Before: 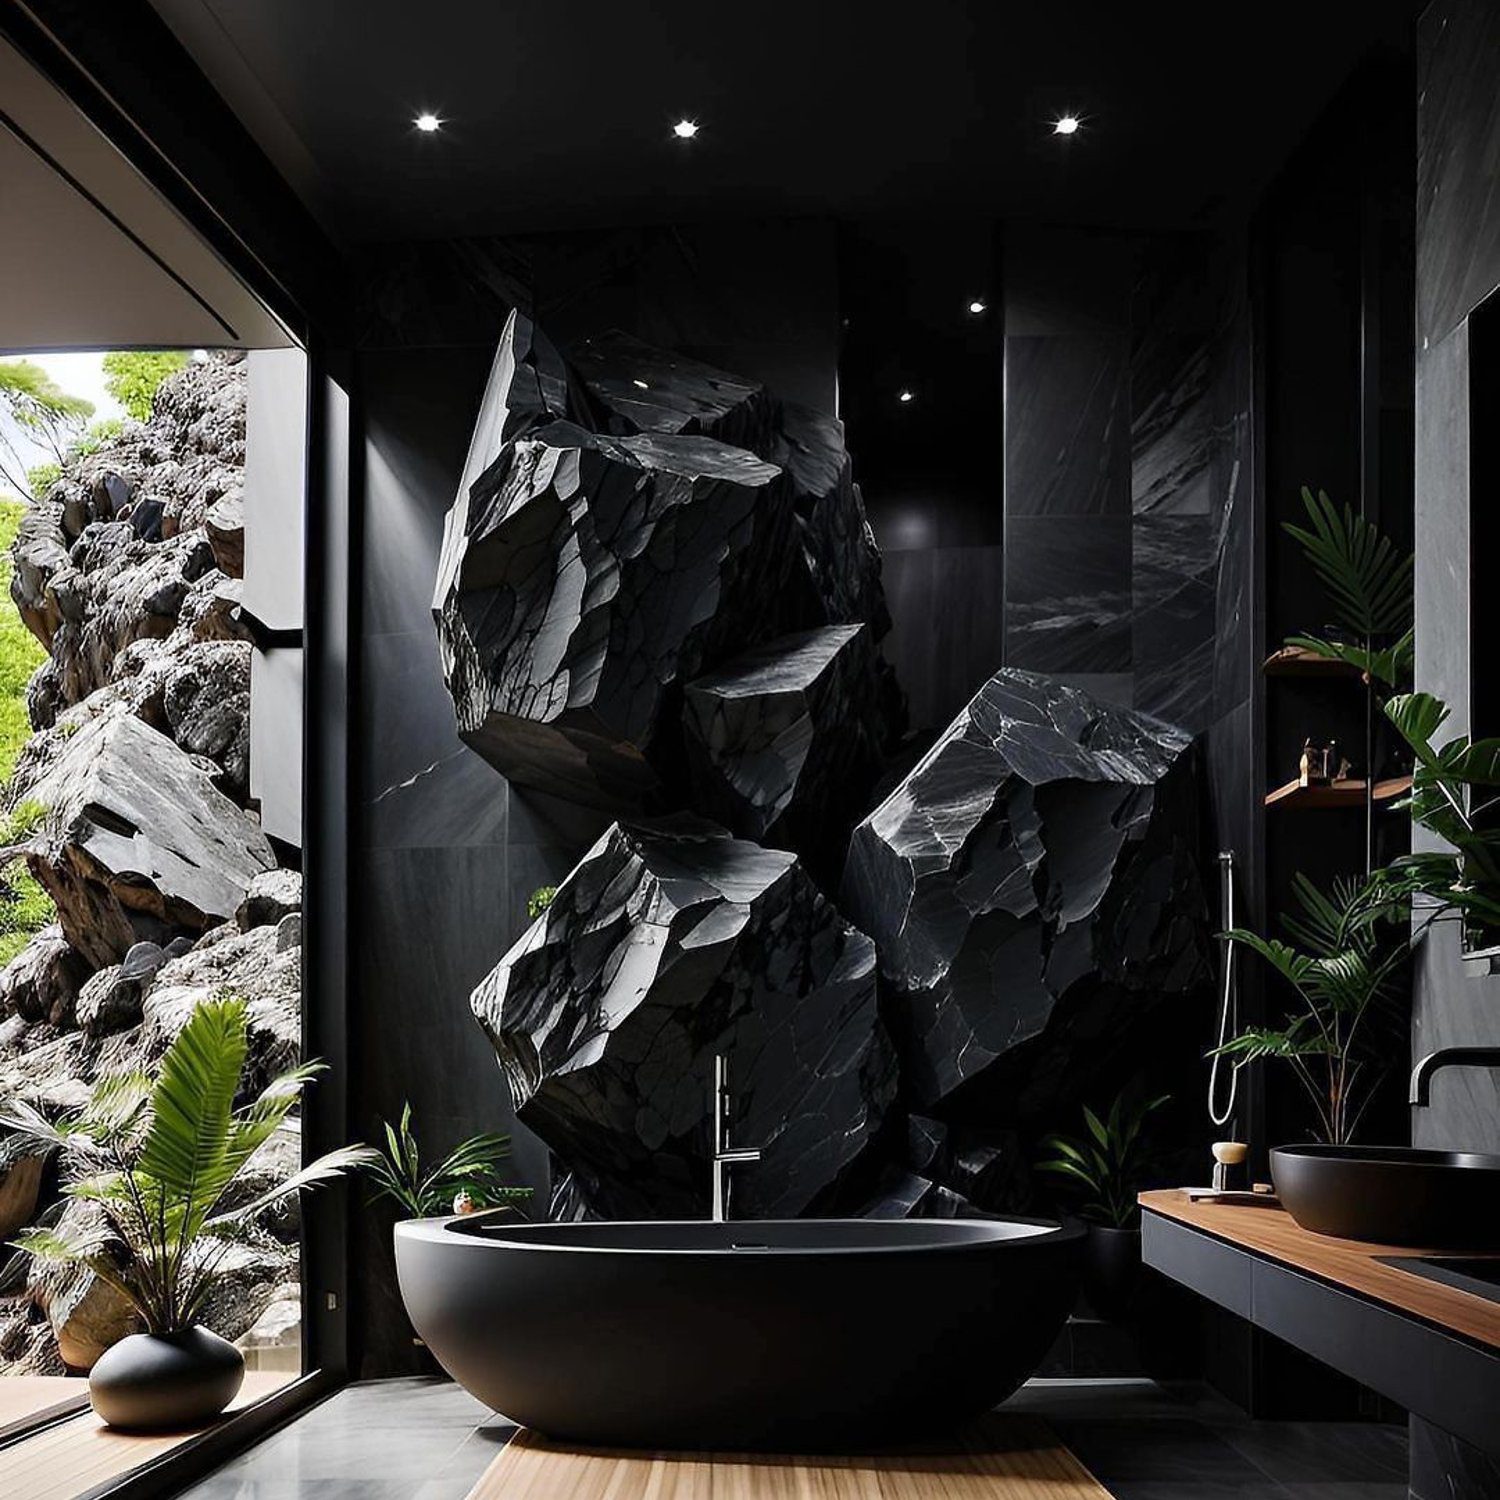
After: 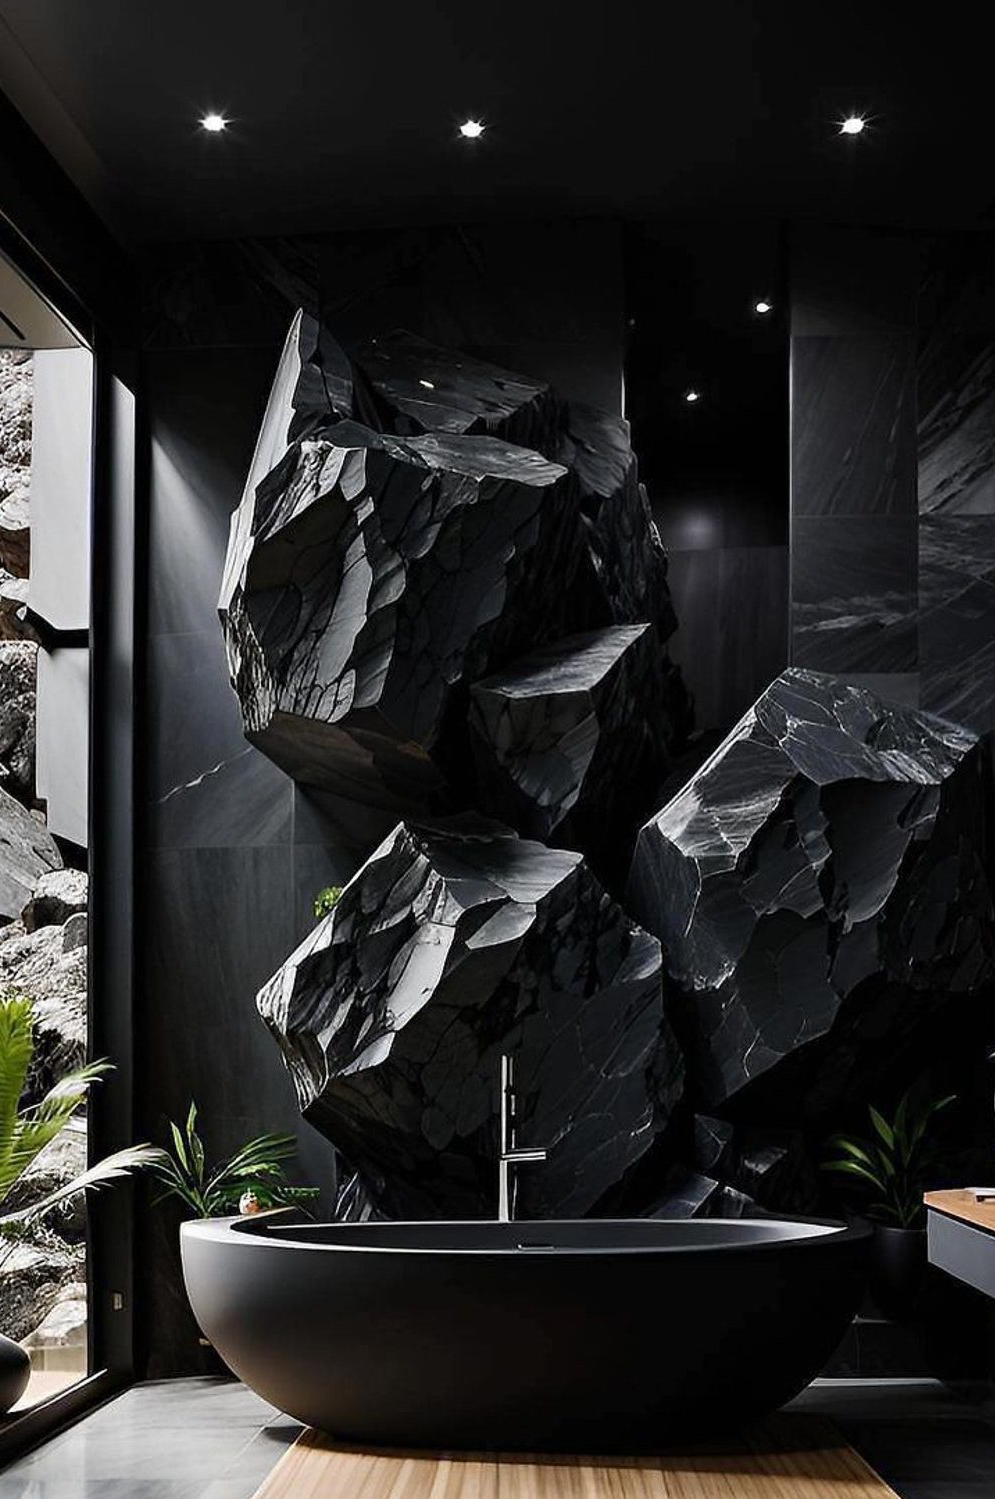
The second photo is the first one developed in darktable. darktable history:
crop and rotate: left 14.316%, right 19.335%
